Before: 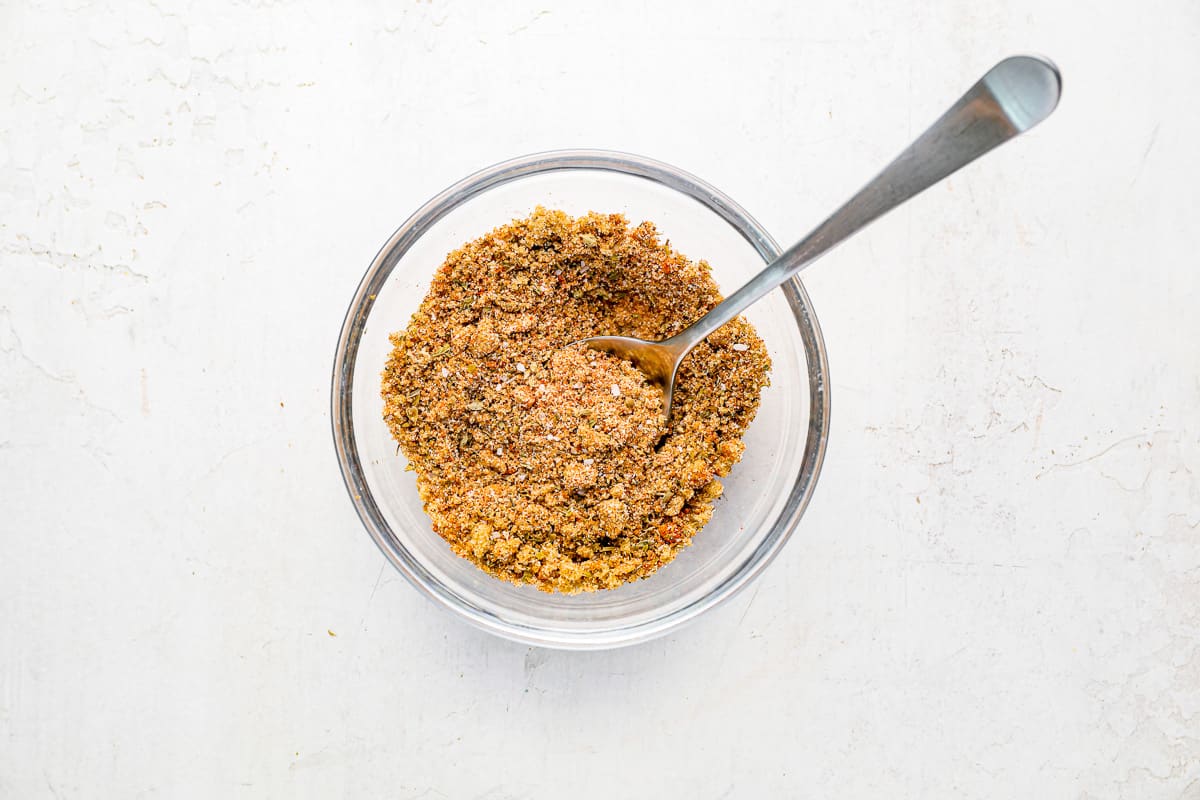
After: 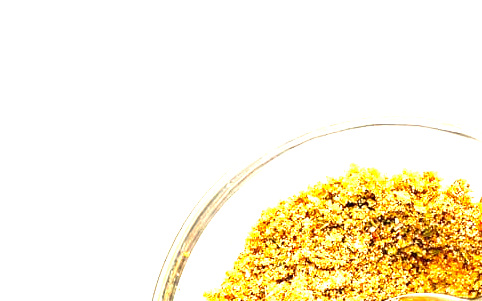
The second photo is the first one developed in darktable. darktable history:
color correction: highlights a* 2.4, highlights b* 22.92
velvia: on, module defaults
crop: left 15.511%, top 5.424%, right 44.262%, bottom 56.902%
exposure: black level correction 0, exposure 1.756 EV, compensate highlight preservation false
